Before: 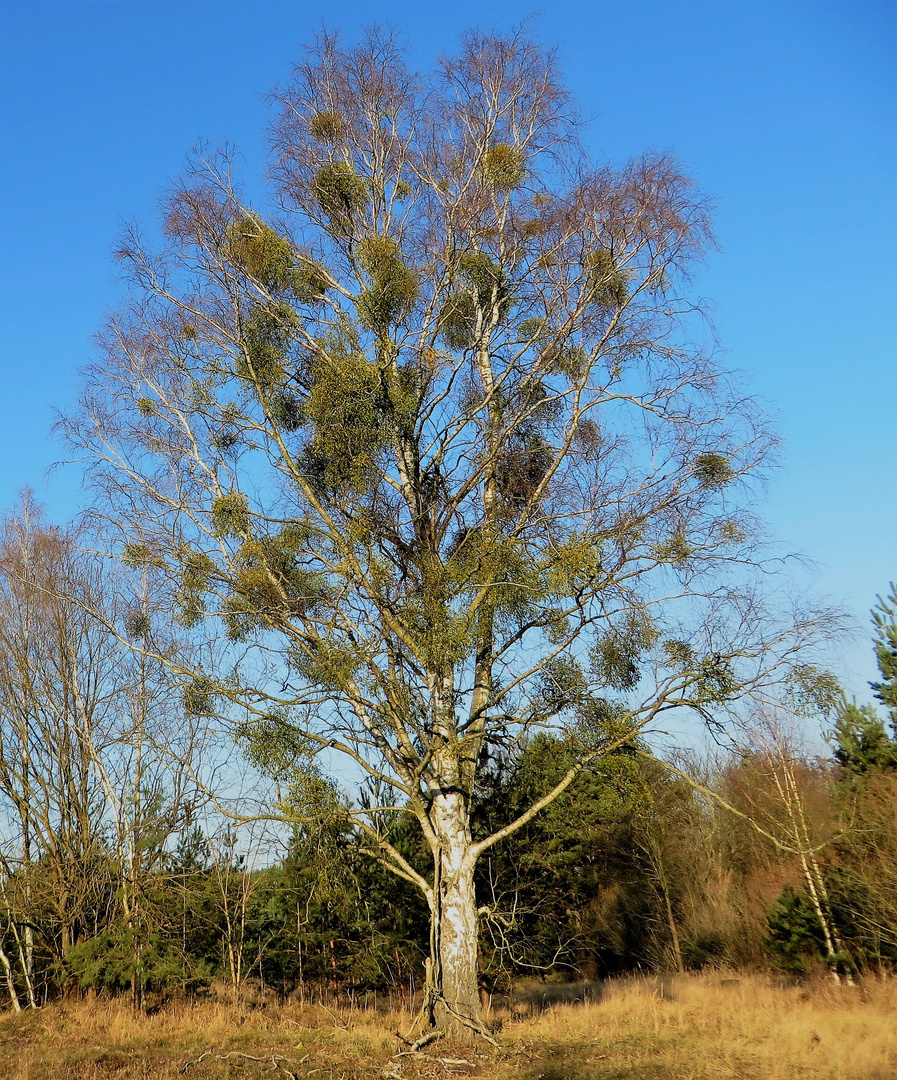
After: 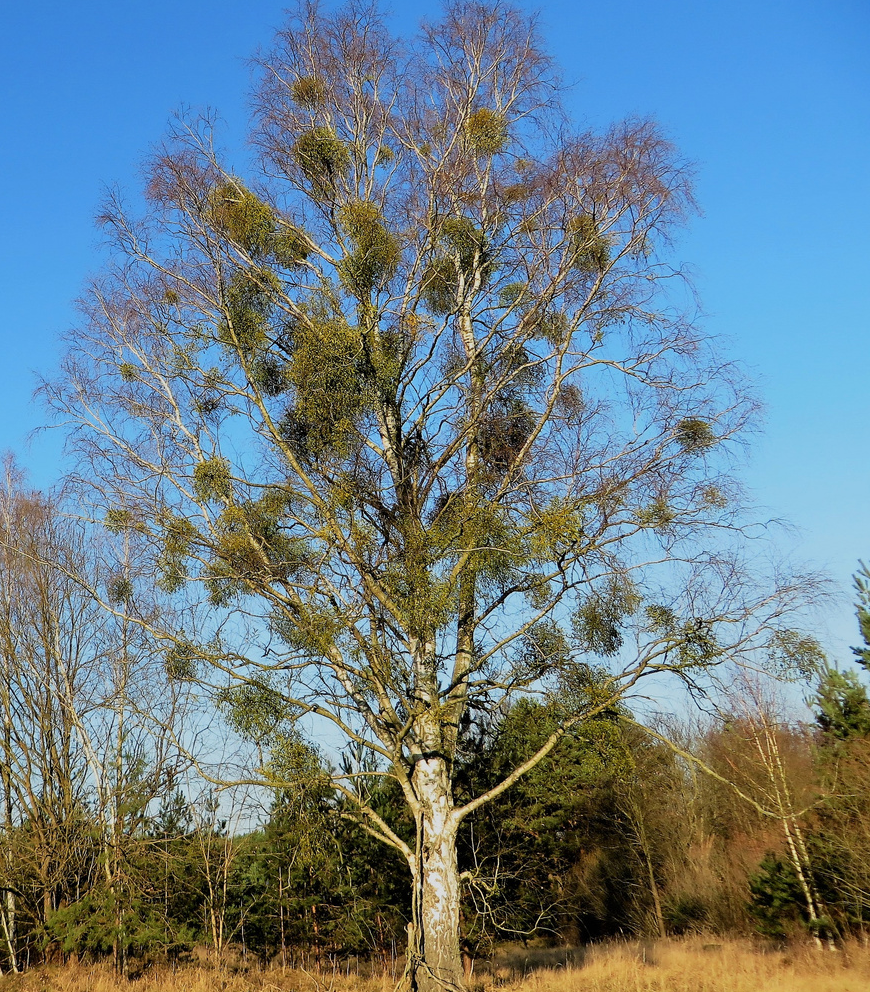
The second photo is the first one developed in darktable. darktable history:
crop: left 2.081%, top 3.287%, right 0.921%, bottom 4.86%
